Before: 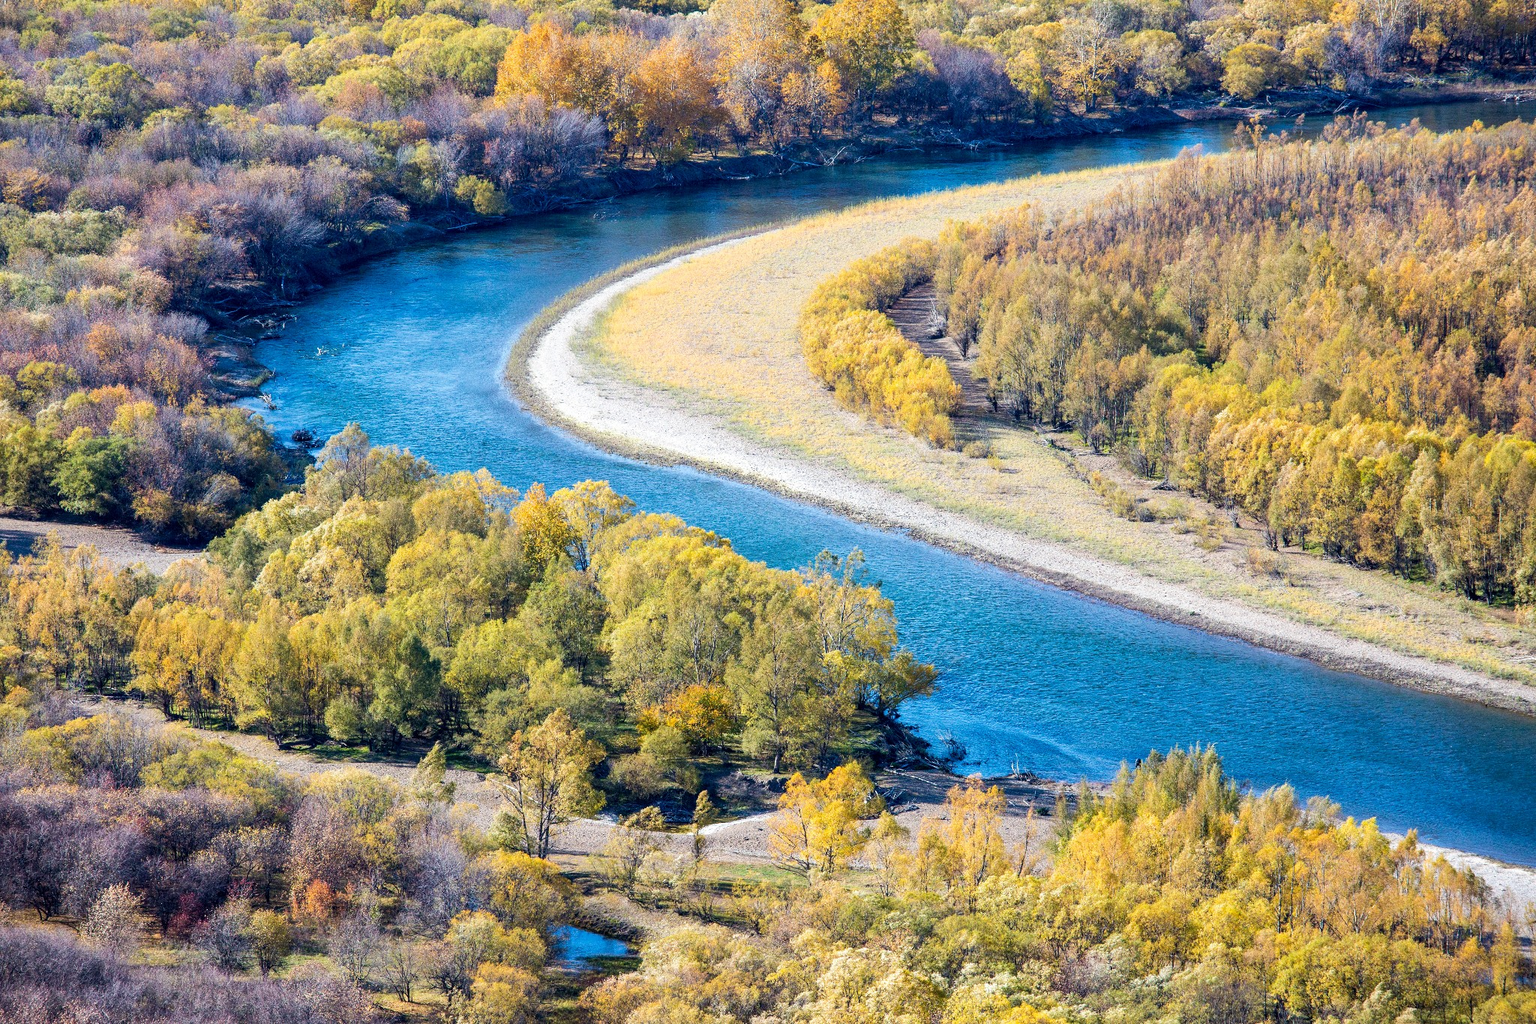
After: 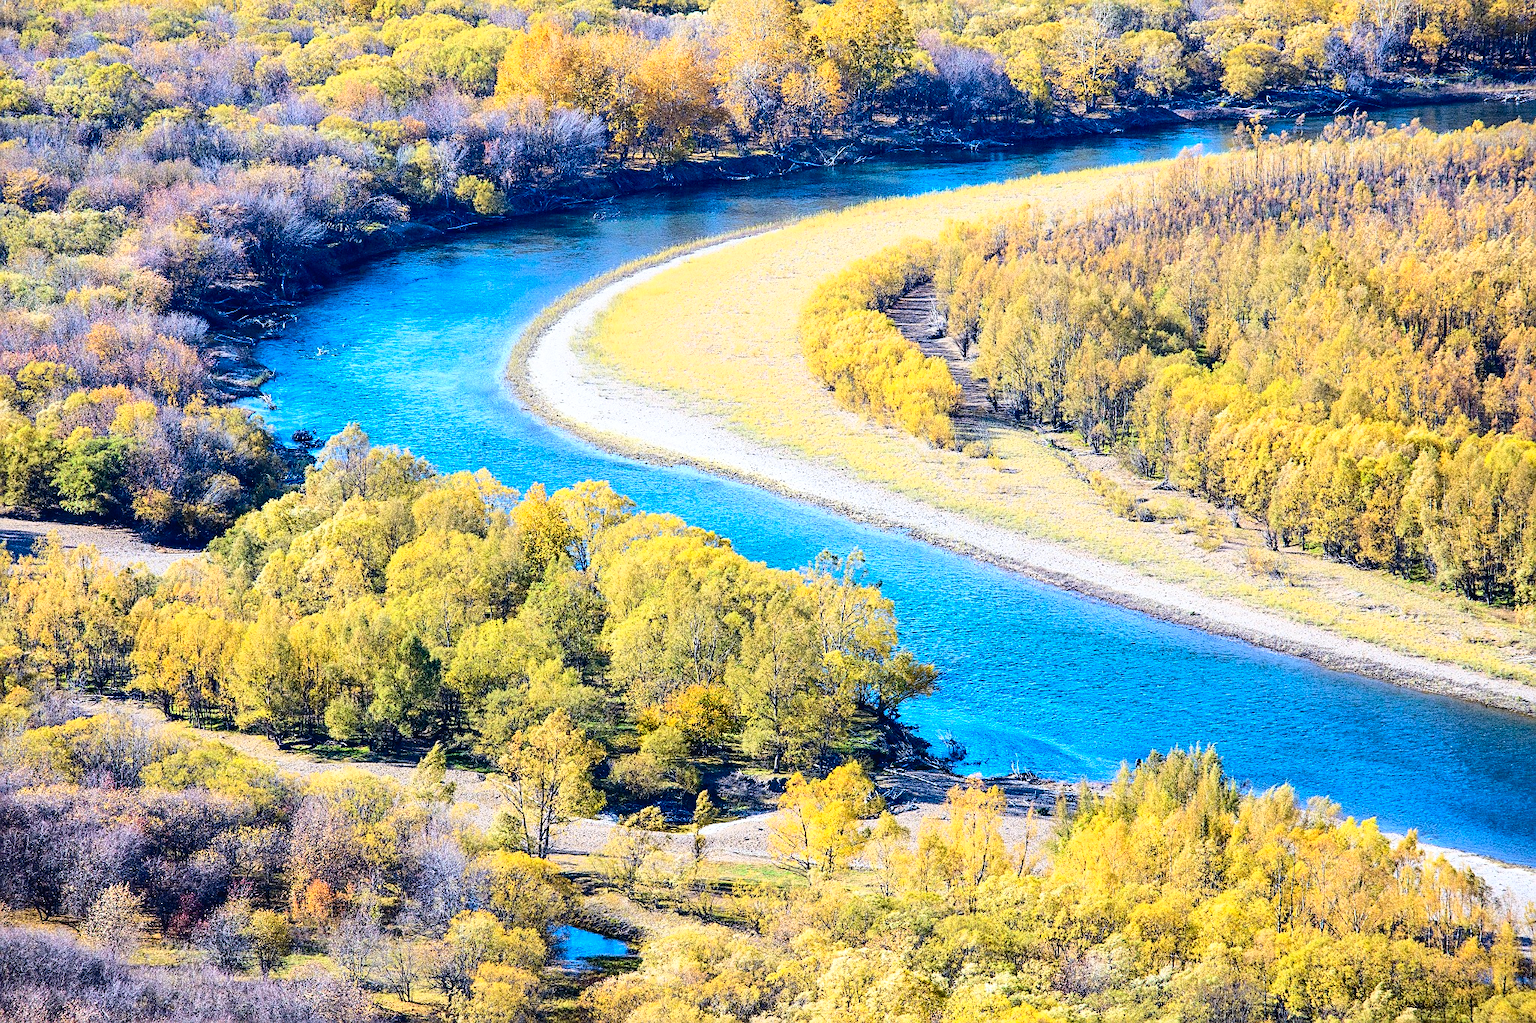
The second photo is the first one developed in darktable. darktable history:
white balance: red 0.988, blue 1.017
sharpen: on, module defaults
tone curve: curves: ch0 [(0, 0.019) (0.078, 0.058) (0.223, 0.217) (0.424, 0.553) (0.631, 0.764) (0.816, 0.932) (1, 1)]; ch1 [(0, 0) (0.262, 0.227) (0.417, 0.386) (0.469, 0.467) (0.502, 0.503) (0.544, 0.548) (0.57, 0.579) (0.608, 0.62) (0.65, 0.68) (0.994, 0.987)]; ch2 [(0, 0) (0.262, 0.188) (0.5, 0.504) (0.553, 0.592) (0.599, 0.653) (1, 1)], color space Lab, independent channels, preserve colors none
